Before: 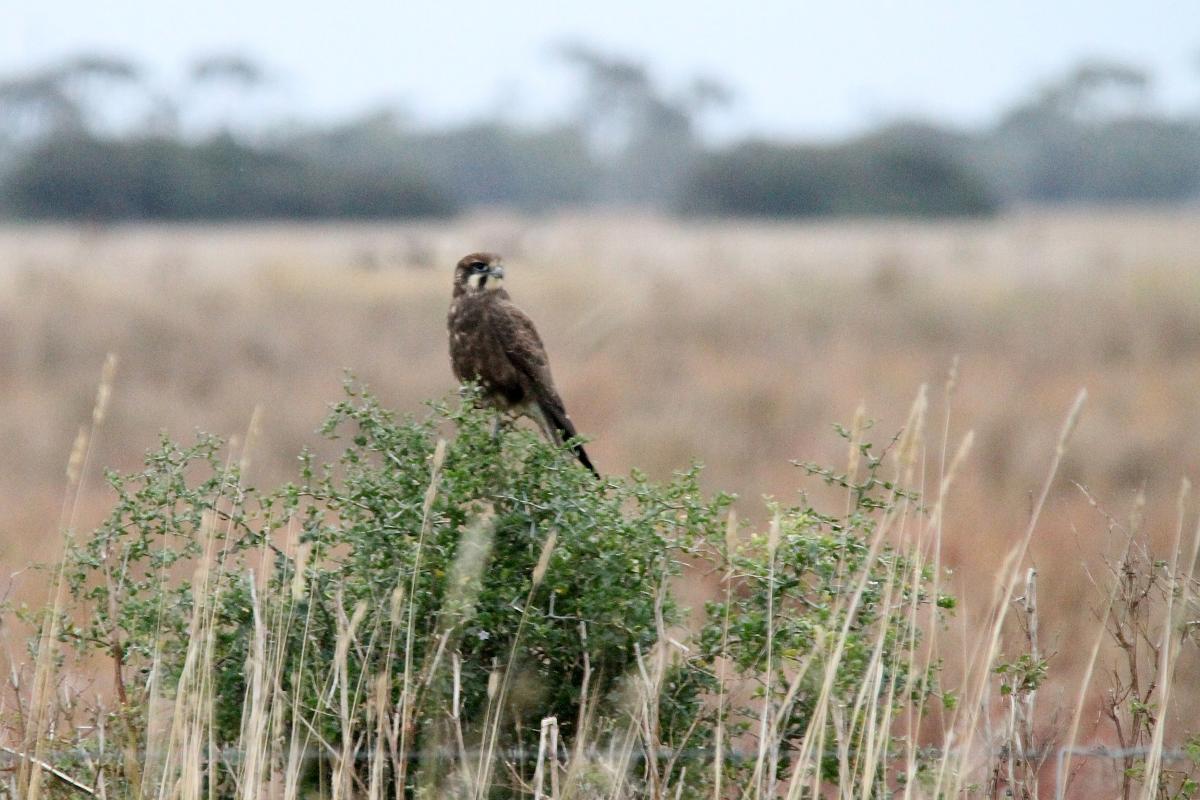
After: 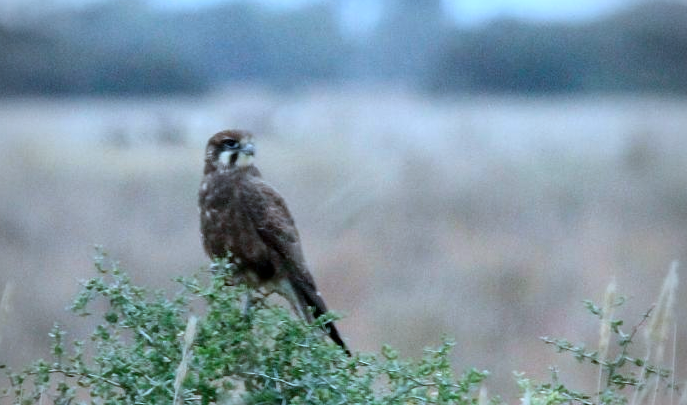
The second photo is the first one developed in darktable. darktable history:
color calibration: x 0.396, y 0.386, temperature 3664.84 K, saturation algorithm version 1 (2020)
local contrast: mode bilateral grid, contrast 11, coarseness 26, detail 115%, midtone range 0.2
vignetting: on, module defaults
crop: left 20.799%, top 15.403%, right 21.95%, bottom 33.927%
